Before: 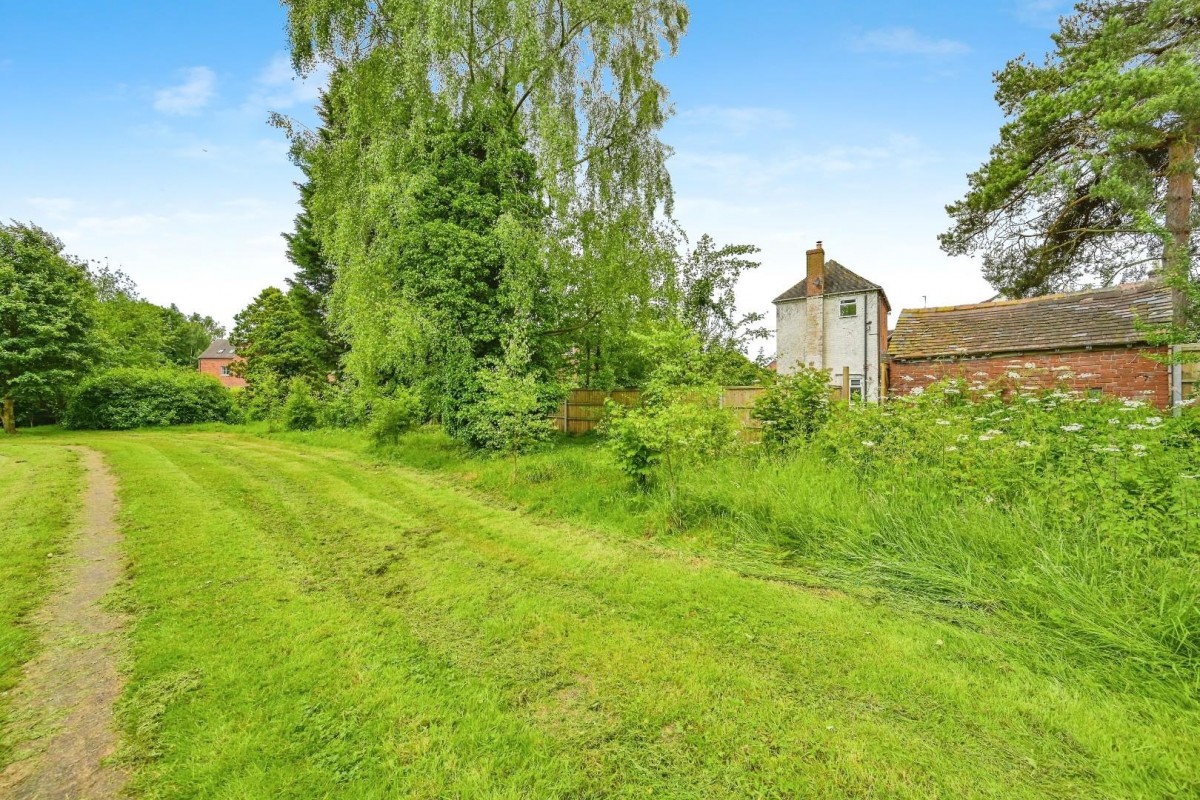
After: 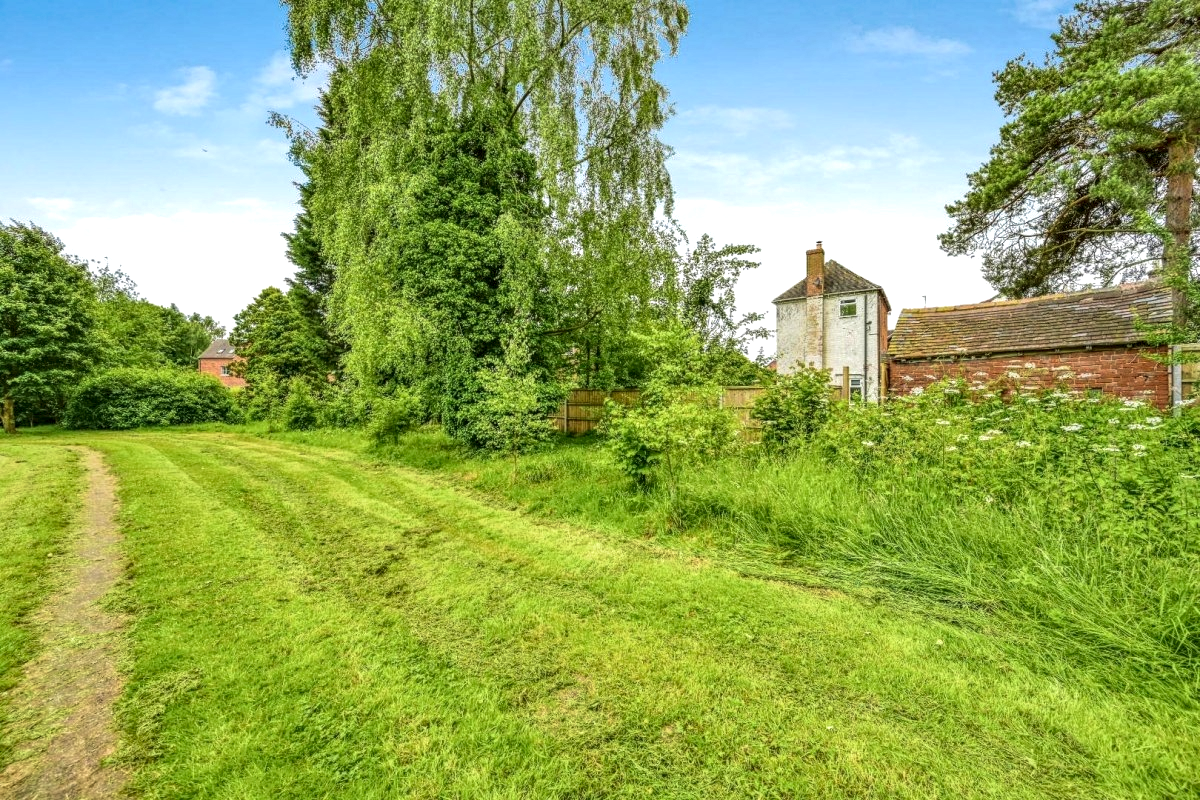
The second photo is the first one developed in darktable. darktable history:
local contrast: highlights 100%, shadows 100%, detail 200%, midtone range 0.2
velvia: on, module defaults
